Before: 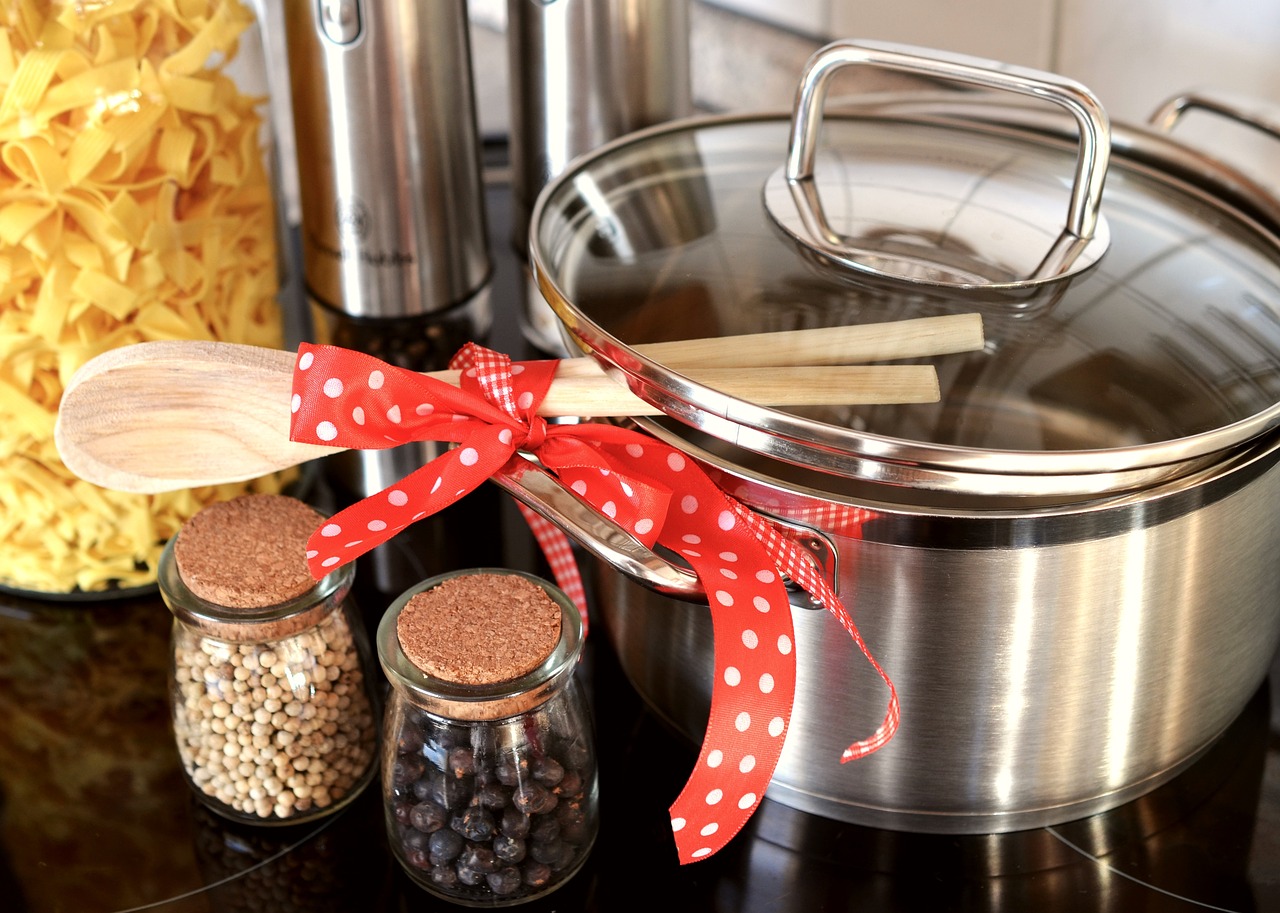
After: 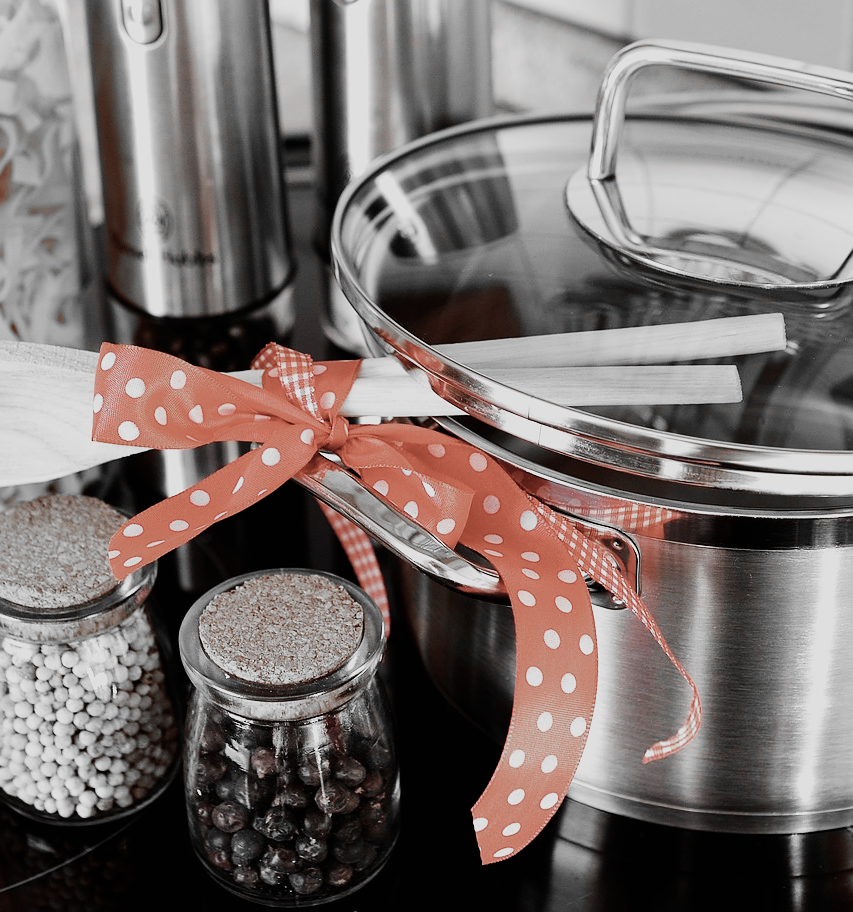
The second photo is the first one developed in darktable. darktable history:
sigmoid: skew -0.2, preserve hue 0%, red attenuation 0.1, red rotation 0.035, green attenuation 0.1, green rotation -0.017, blue attenuation 0.15, blue rotation -0.052, base primaries Rec2020
color zones: curves: ch1 [(0, 0.006) (0.094, 0.285) (0.171, 0.001) (0.429, 0.001) (0.571, 0.003) (0.714, 0.004) (0.857, 0.004) (1, 0.006)]
exposure: black level correction 0, exposure 0.2 EV, compensate exposure bias true, compensate highlight preservation false
crop and rotate: left 15.546%, right 17.787%
sharpen: radius 0.969, amount 0.604
